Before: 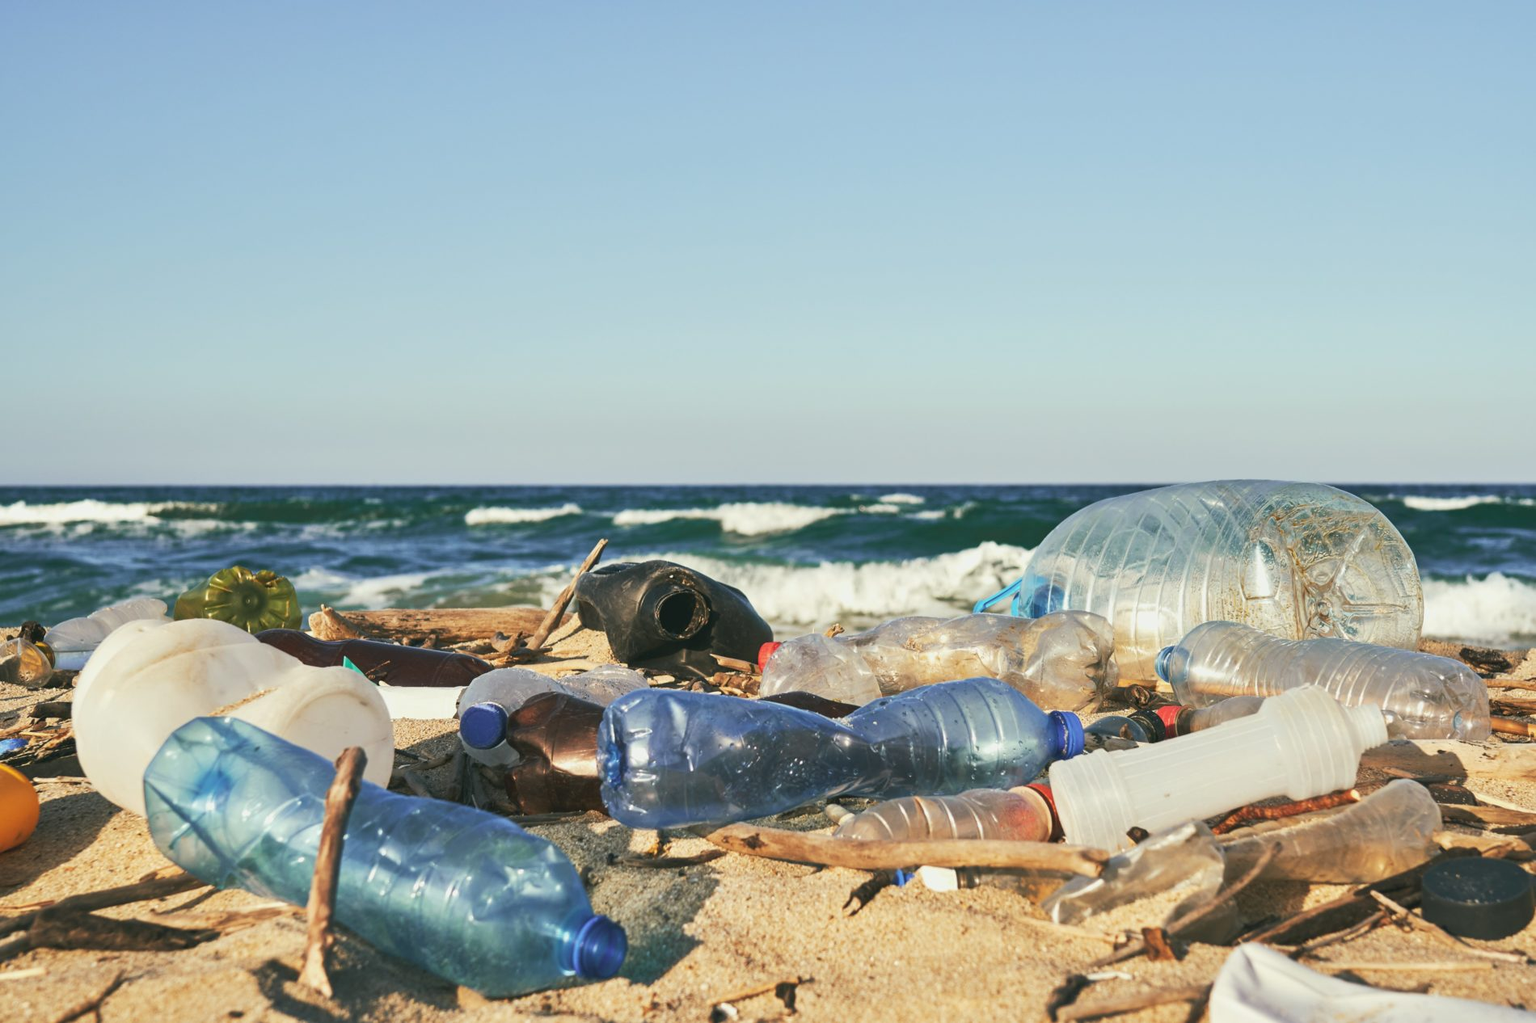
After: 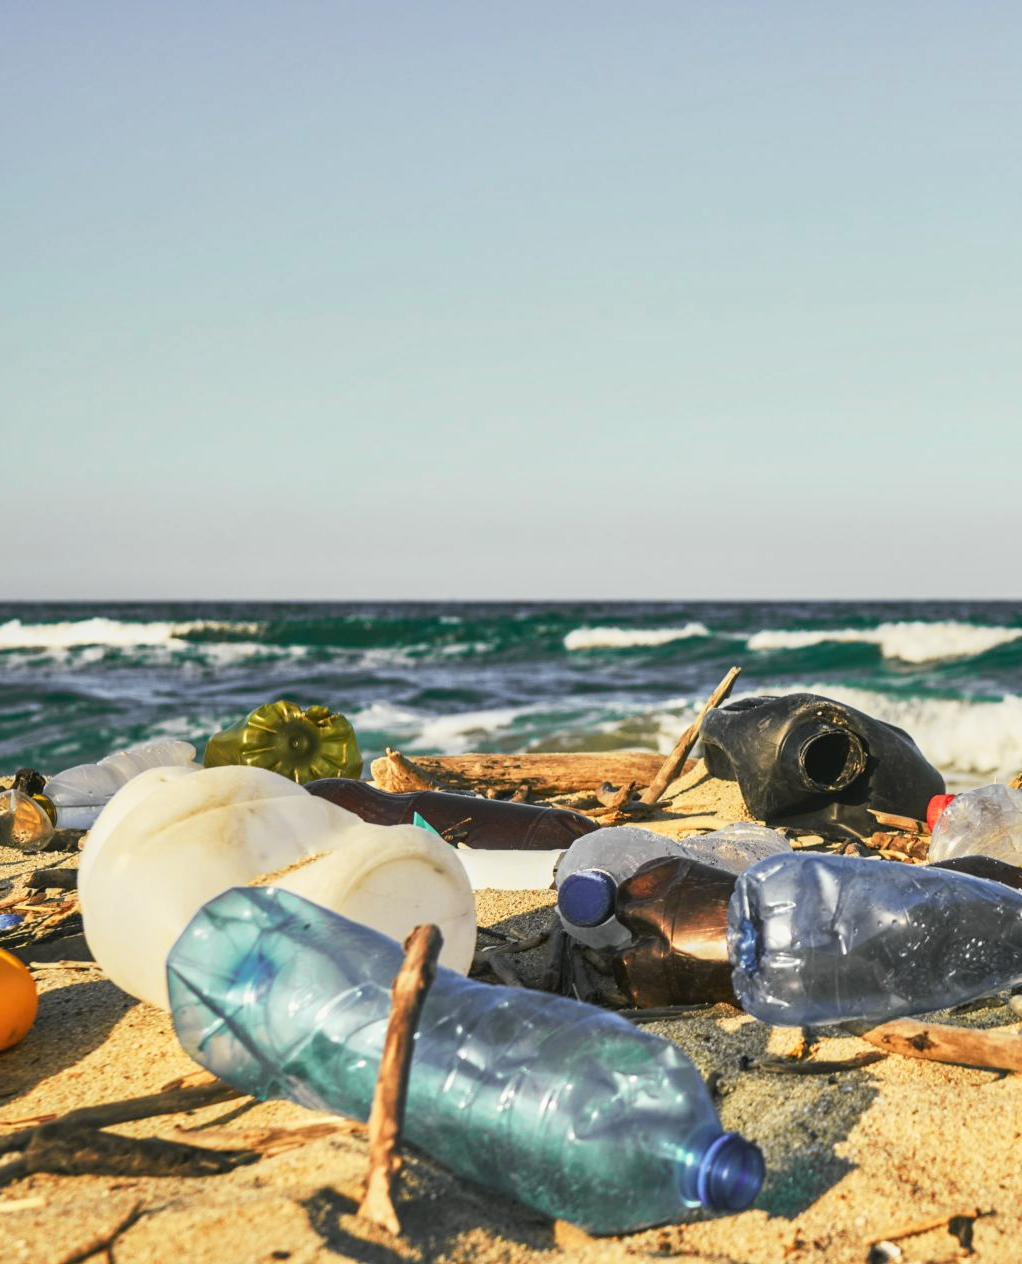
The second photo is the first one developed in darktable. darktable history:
crop: left 0.587%, right 45.588%, bottom 0.086%
shadows and highlights: shadows 25, highlights -25
tone curve: curves: ch0 [(0, 0.008) (0.107, 0.083) (0.283, 0.287) (0.461, 0.498) (0.64, 0.691) (0.822, 0.869) (0.998, 0.978)]; ch1 [(0, 0) (0.323, 0.339) (0.438, 0.422) (0.473, 0.487) (0.502, 0.502) (0.527, 0.53) (0.561, 0.583) (0.608, 0.629) (0.669, 0.704) (0.859, 0.899) (1, 1)]; ch2 [(0, 0) (0.33, 0.347) (0.421, 0.456) (0.473, 0.498) (0.502, 0.504) (0.522, 0.524) (0.549, 0.567) (0.585, 0.627) (0.676, 0.724) (1, 1)], color space Lab, independent channels, preserve colors none
local contrast: on, module defaults
